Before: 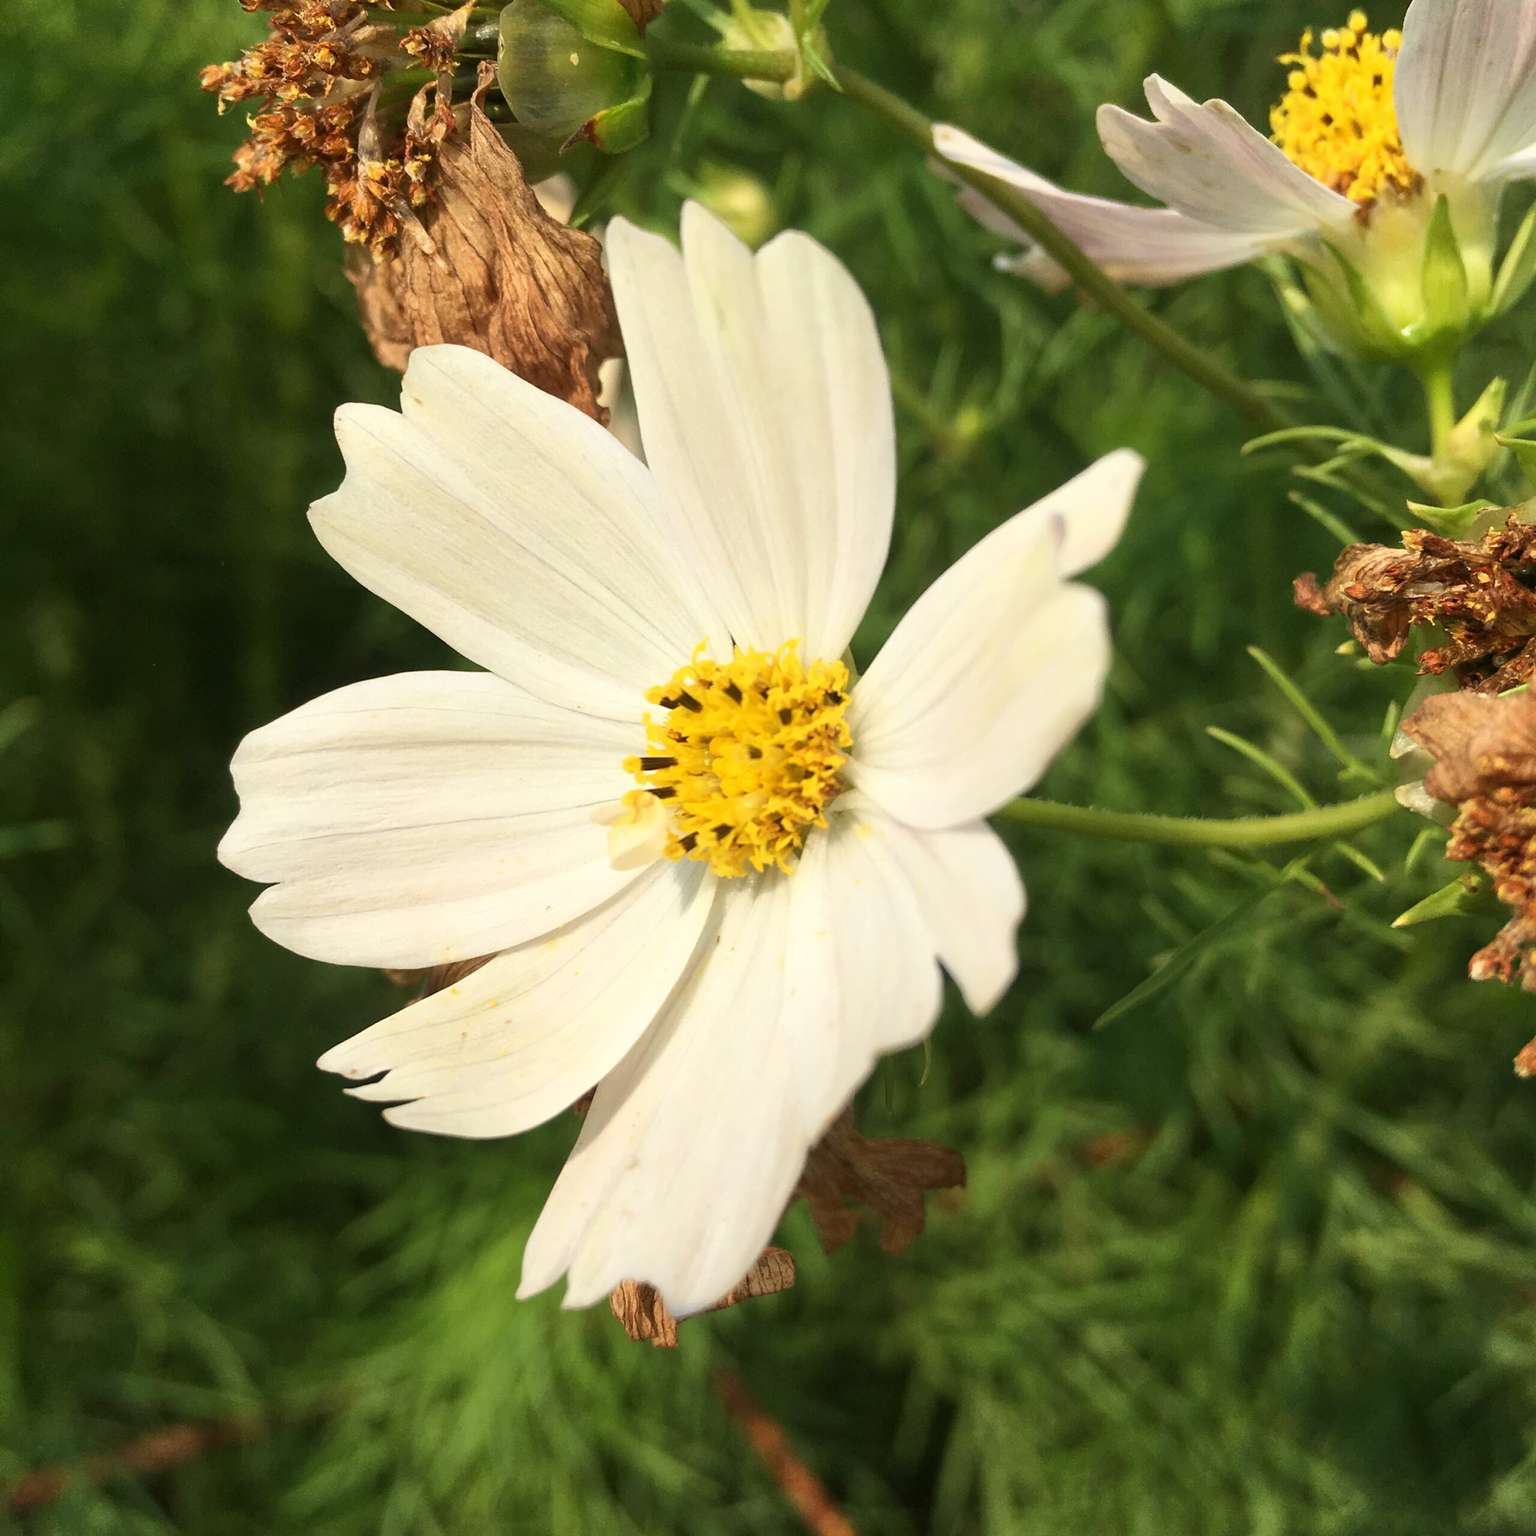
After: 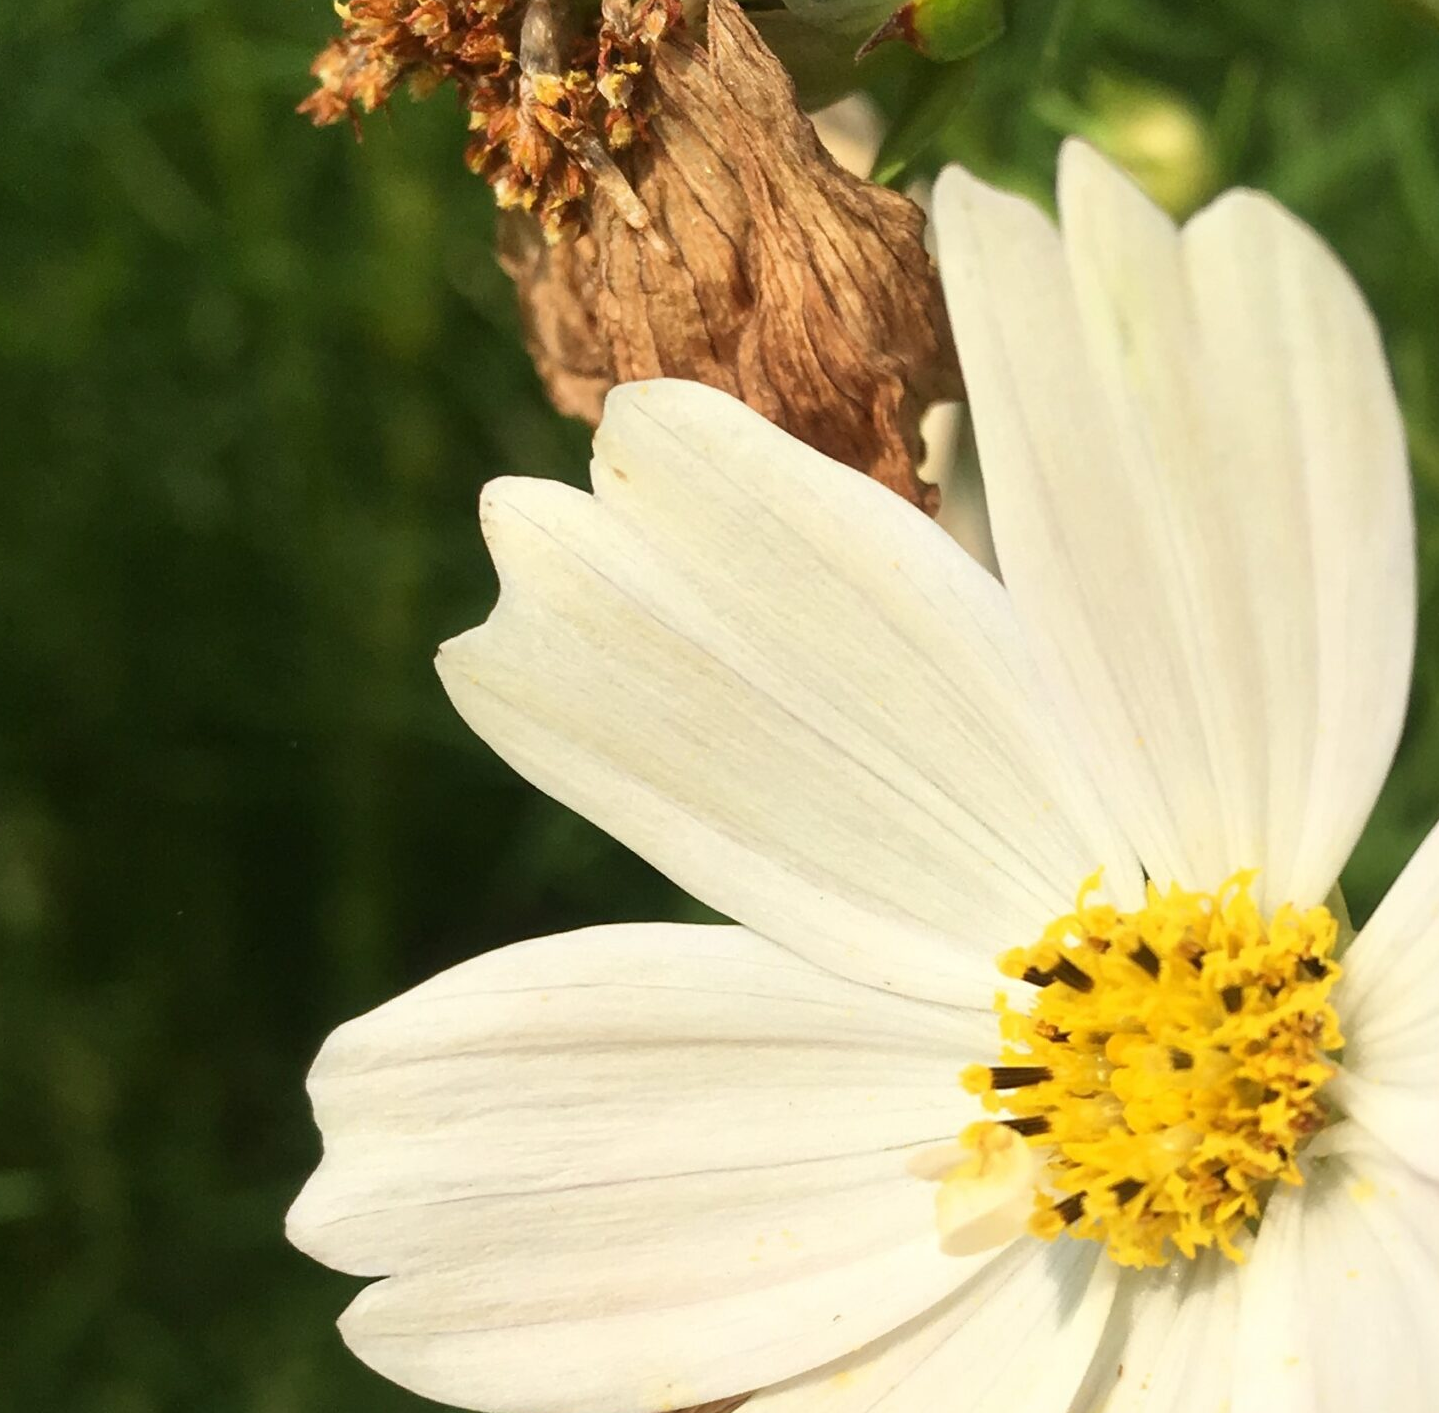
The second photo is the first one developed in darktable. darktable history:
crop and rotate: left 3.025%, top 7.637%, right 40.755%, bottom 37.161%
